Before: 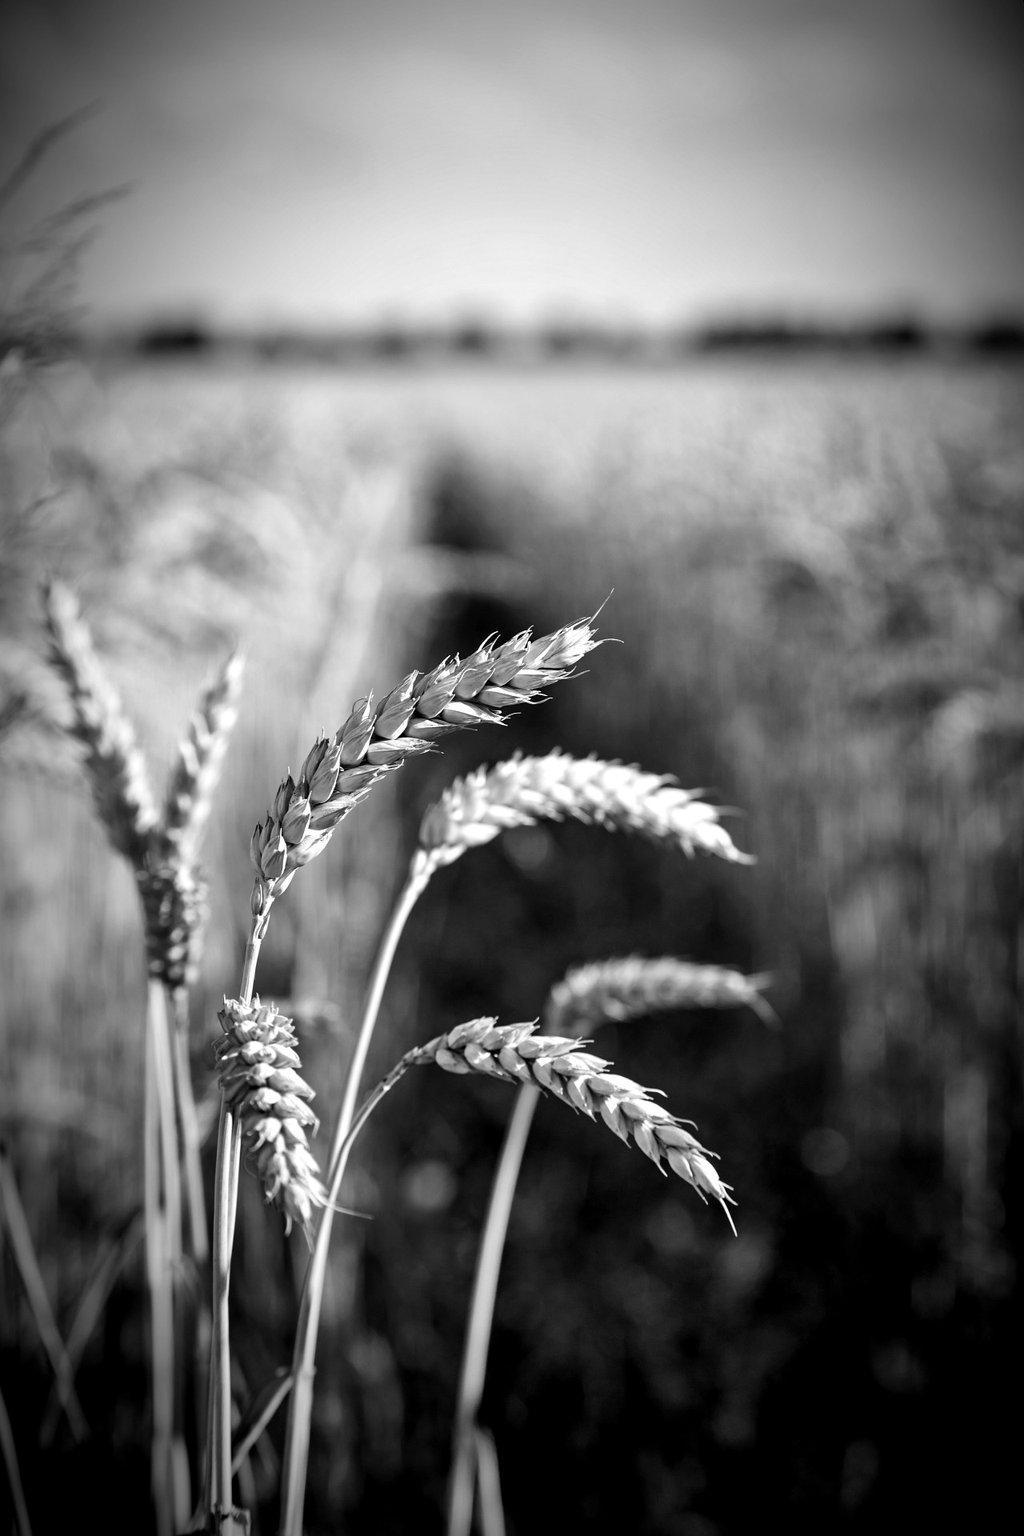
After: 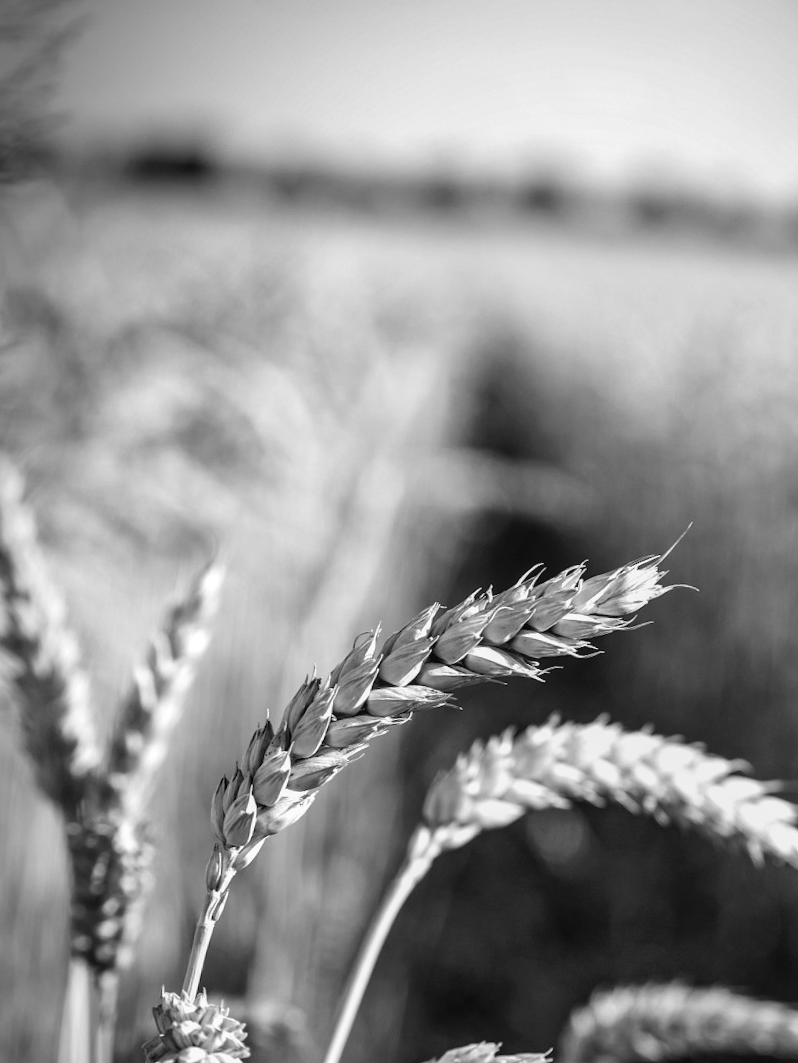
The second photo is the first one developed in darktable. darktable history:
crop and rotate: angle -4.98°, left 1.993%, top 6.932%, right 27.74%, bottom 30.688%
local contrast: detail 109%
